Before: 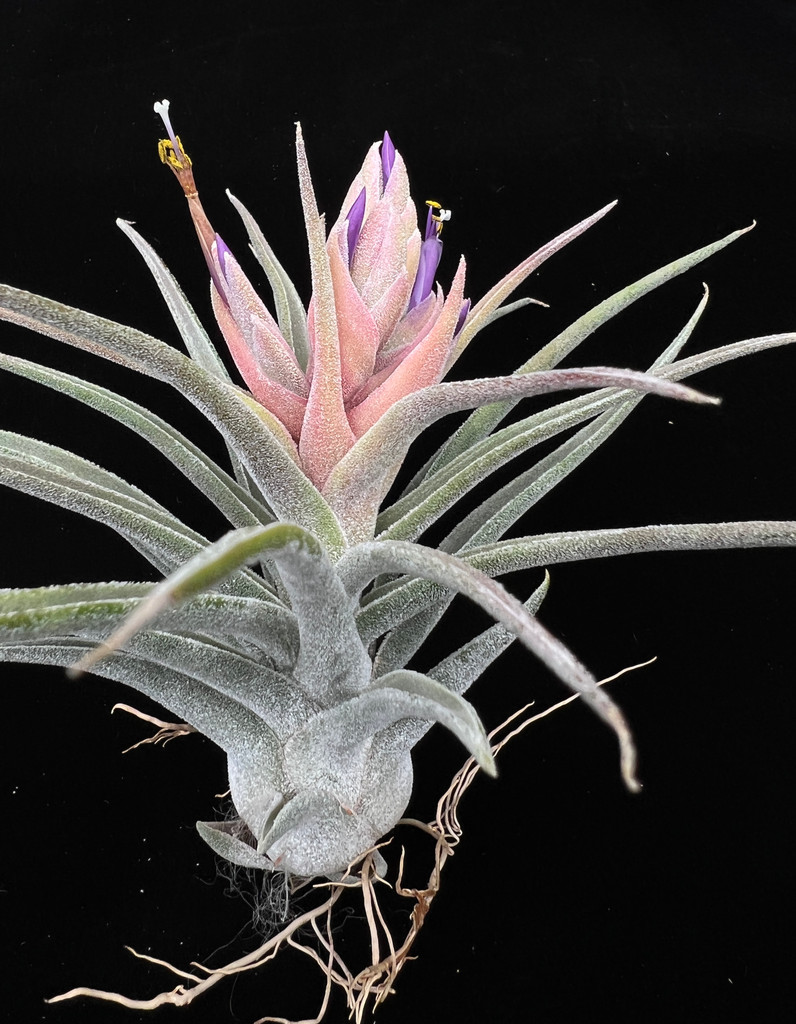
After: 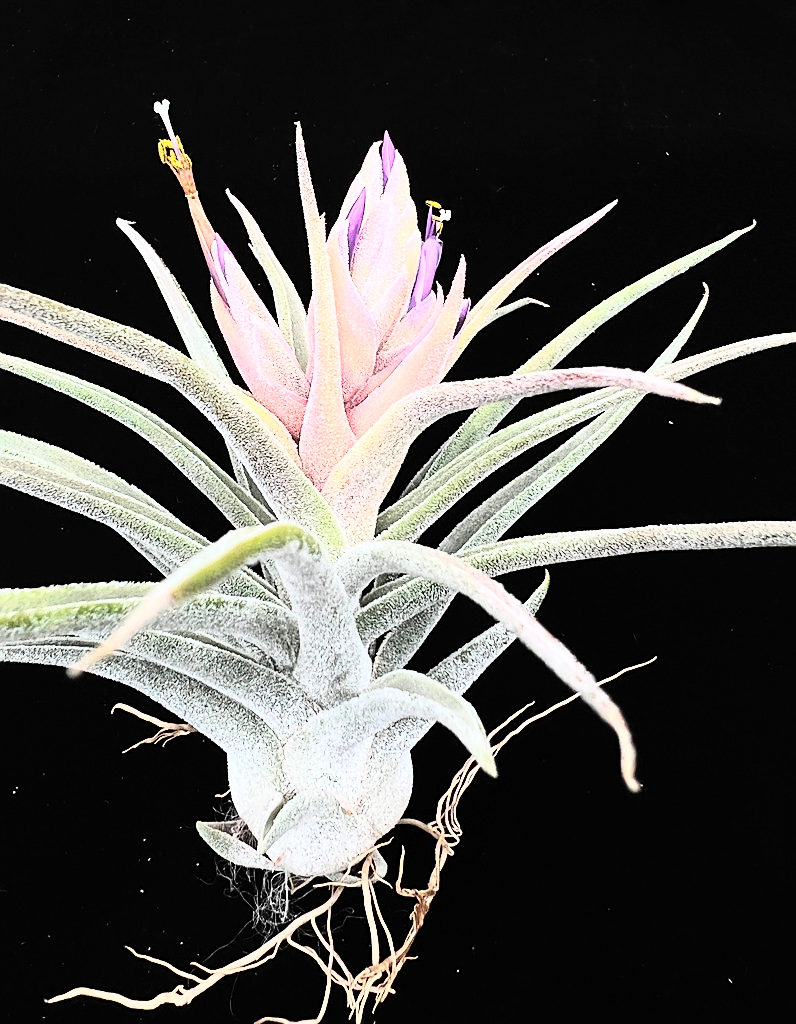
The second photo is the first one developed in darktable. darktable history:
sharpen: on, module defaults
rgb curve: curves: ch0 [(0, 0) (0.21, 0.15) (0.24, 0.21) (0.5, 0.75) (0.75, 0.96) (0.89, 0.99) (1, 1)]; ch1 [(0, 0.02) (0.21, 0.13) (0.25, 0.2) (0.5, 0.67) (0.75, 0.9) (0.89, 0.97) (1, 1)]; ch2 [(0, 0.02) (0.21, 0.13) (0.25, 0.2) (0.5, 0.67) (0.75, 0.9) (0.89, 0.97) (1, 1)], compensate middle gray true
contrast brightness saturation: brightness 0.15
